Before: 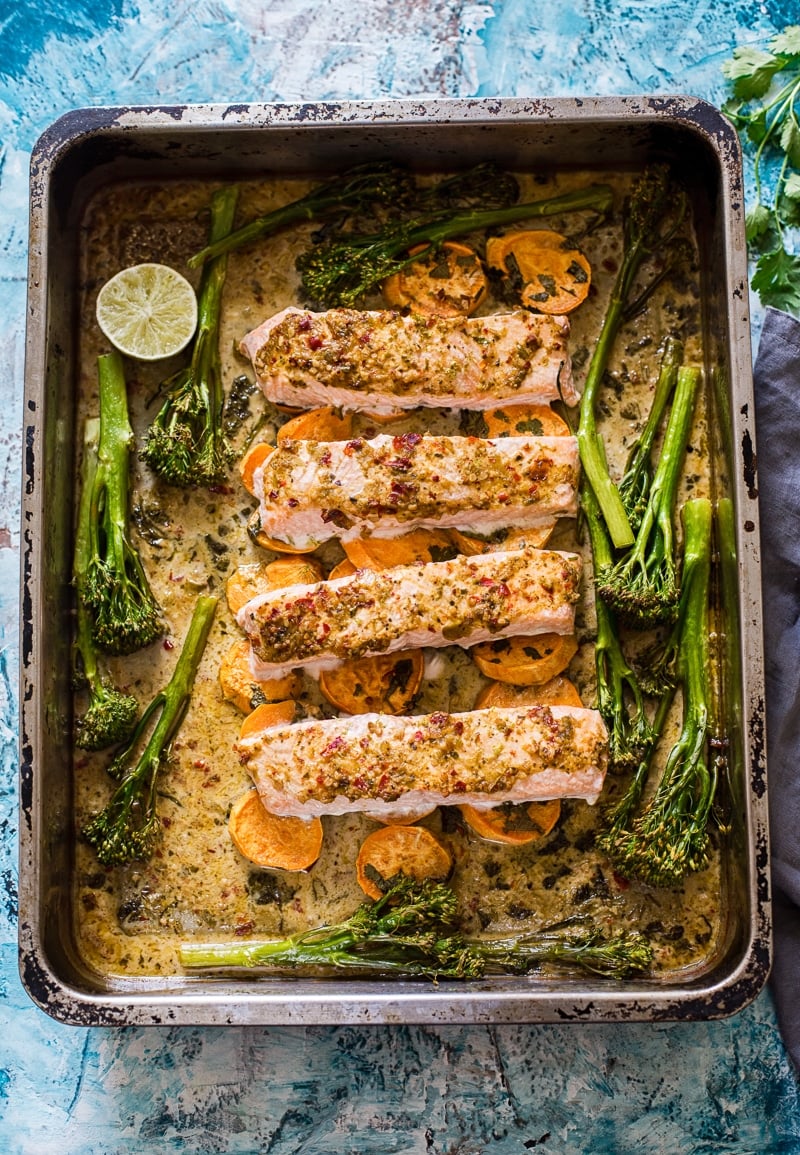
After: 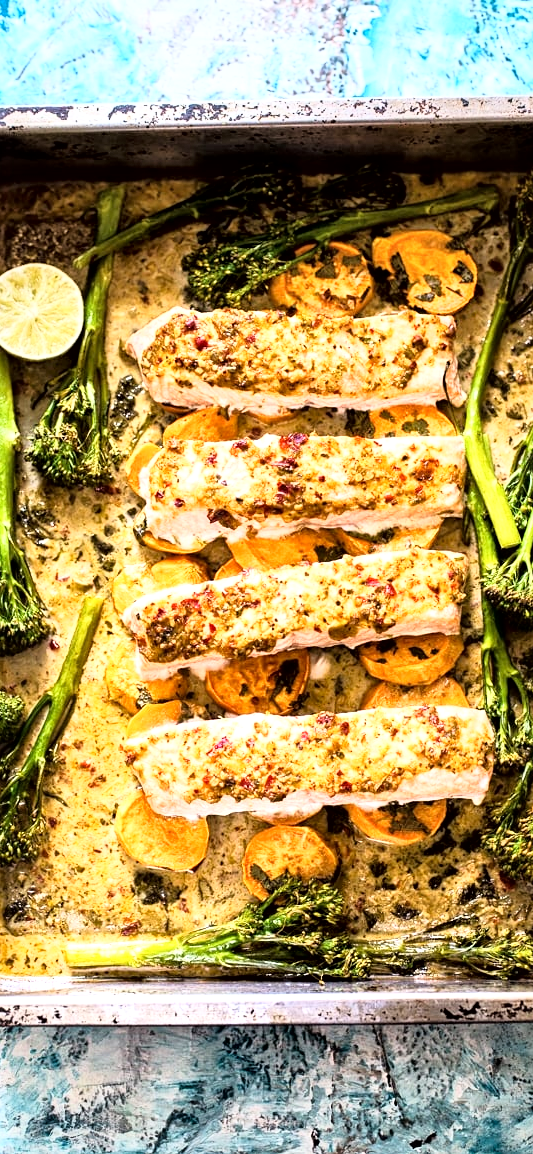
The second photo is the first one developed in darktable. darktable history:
crop and rotate: left 14.356%, right 18.96%
base curve: curves: ch0 [(0, 0) (0.012, 0.01) (0.073, 0.168) (0.31, 0.711) (0.645, 0.957) (1, 1)]
local contrast: mode bilateral grid, contrast 24, coarseness 60, detail 151%, midtone range 0.2
